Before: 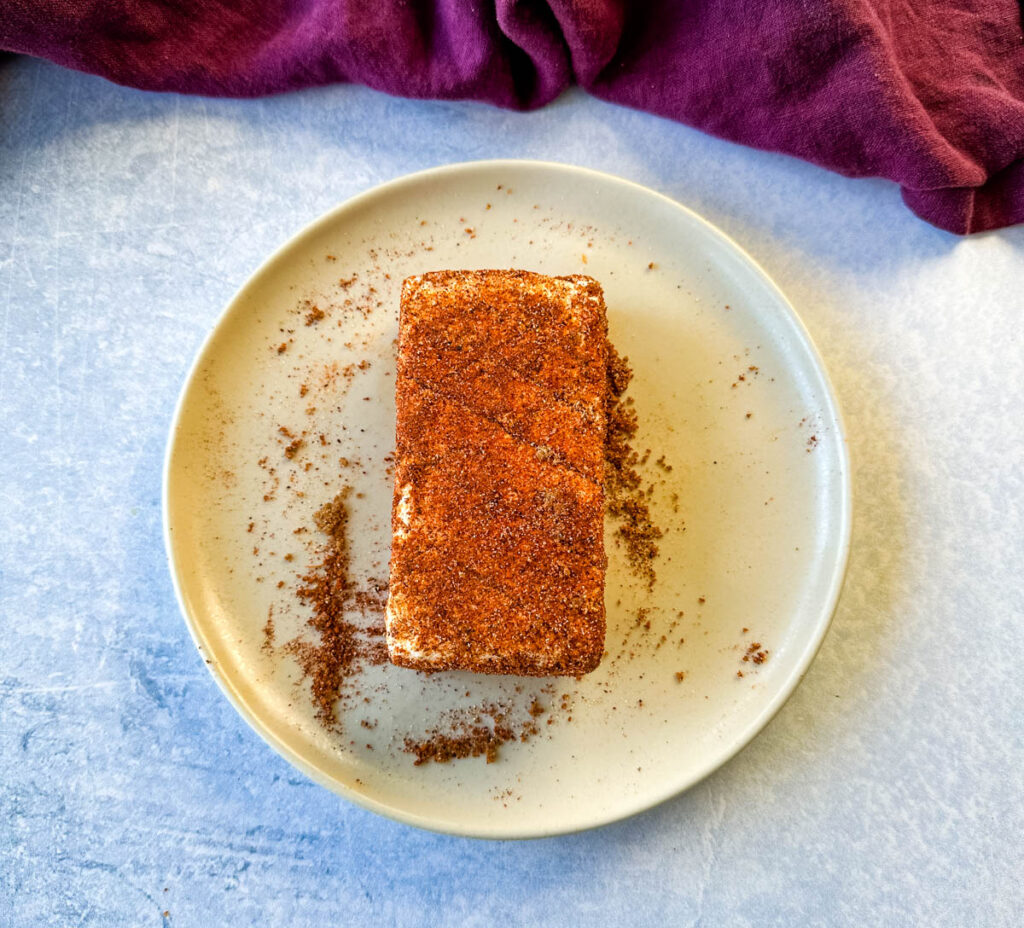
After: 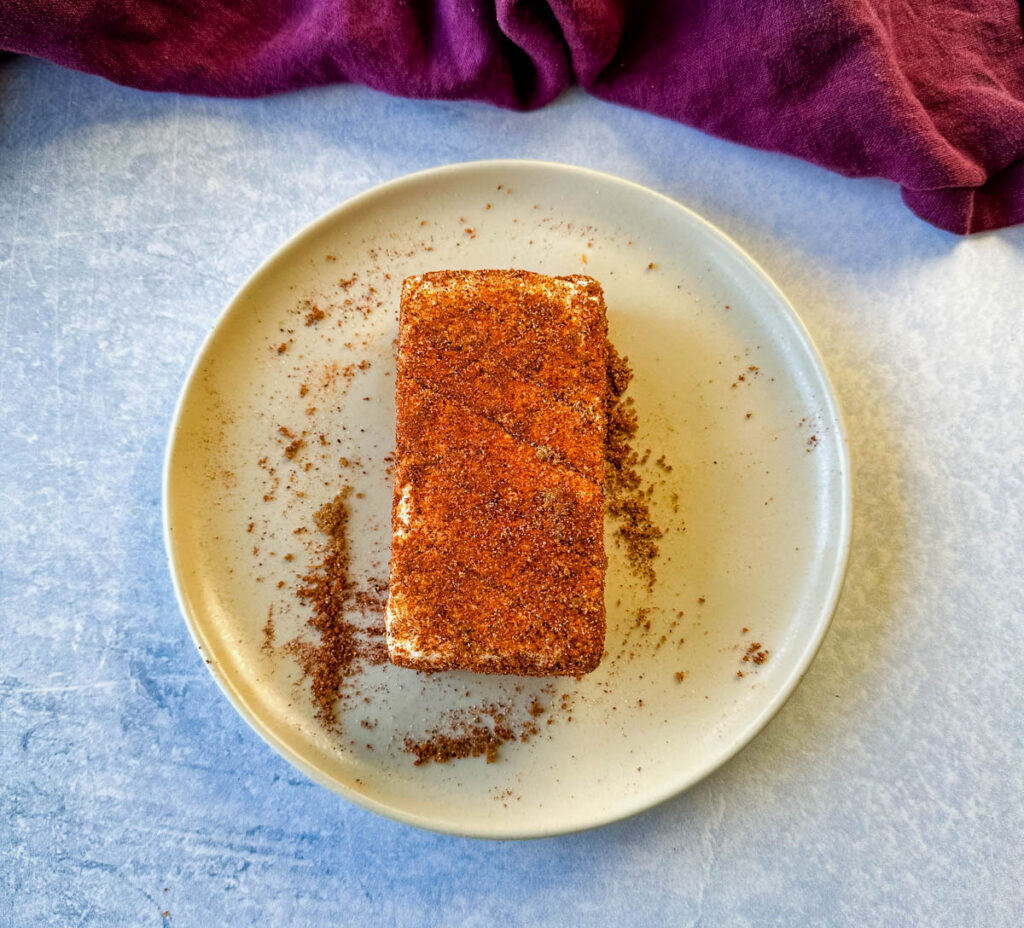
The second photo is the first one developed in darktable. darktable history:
shadows and highlights: shadows -20.04, white point adjustment -1.99, highlights -35.1
